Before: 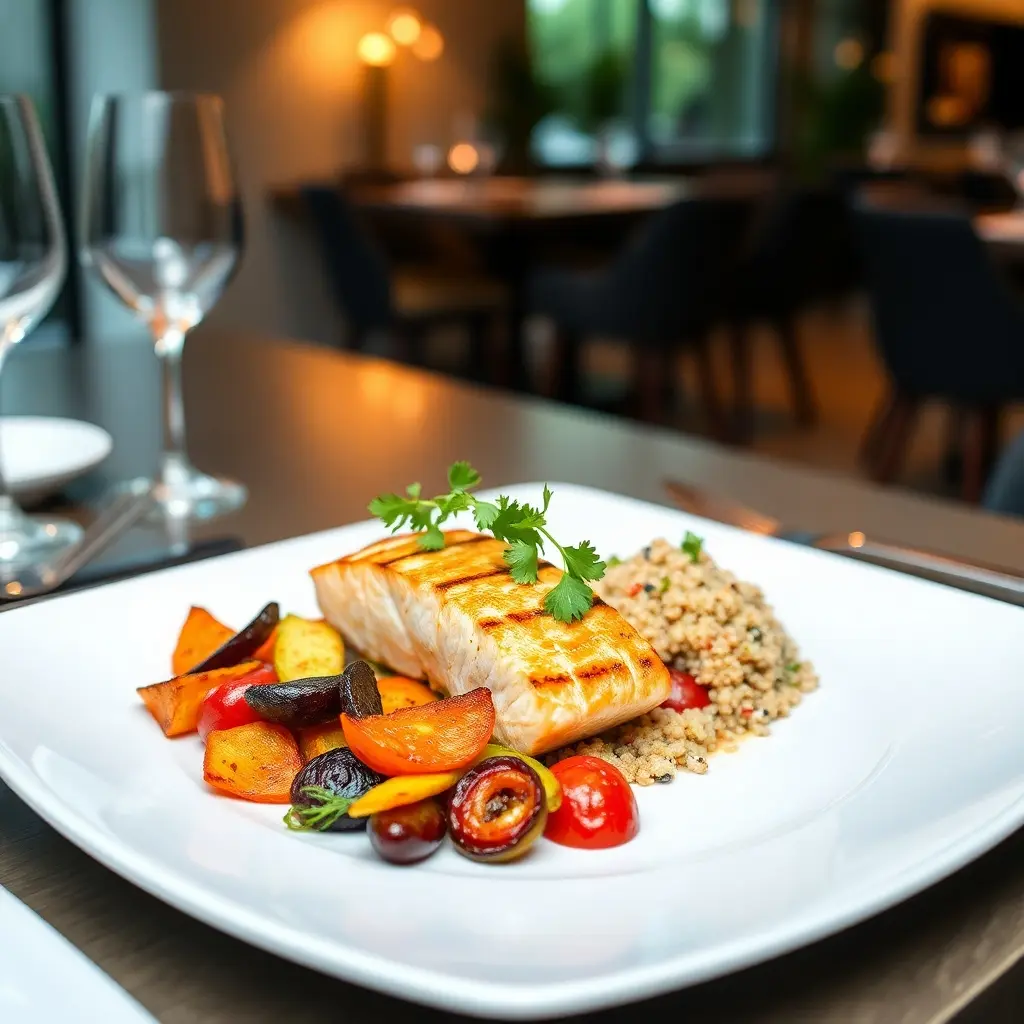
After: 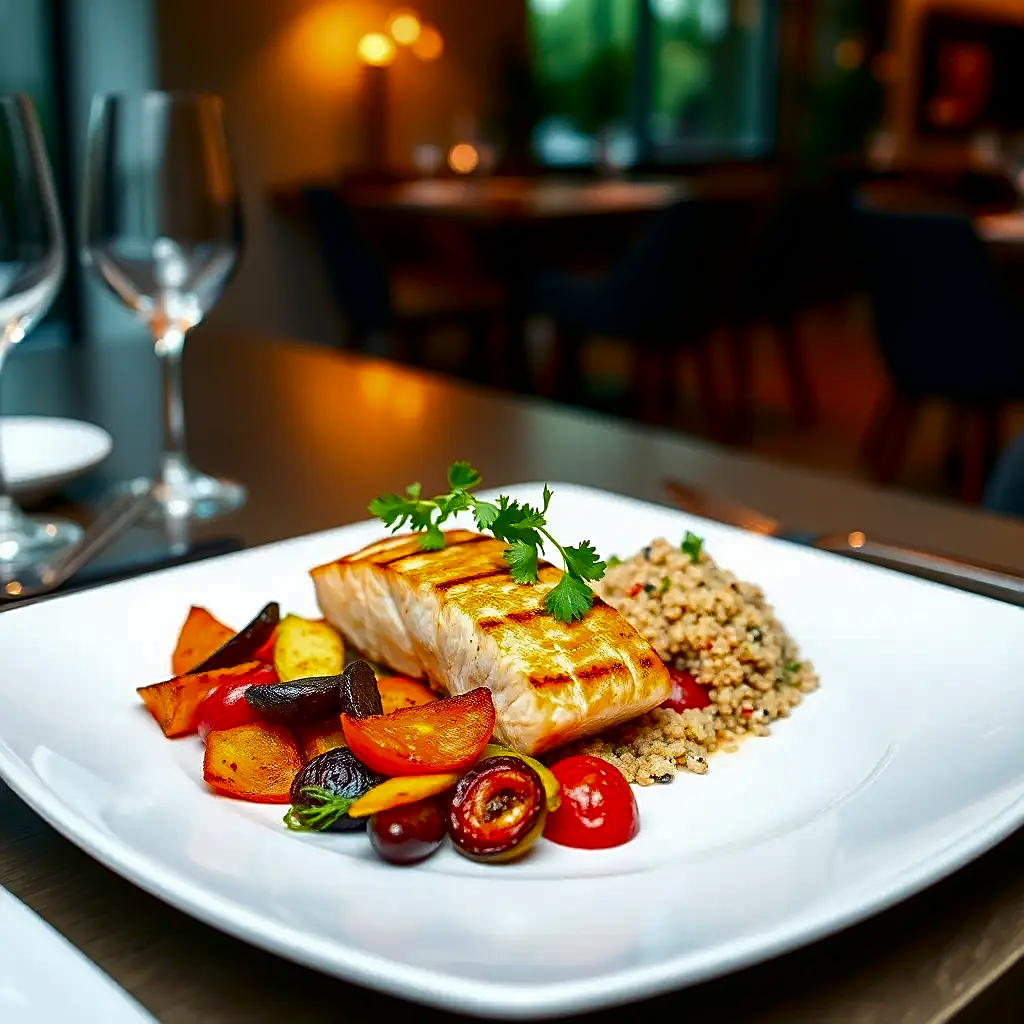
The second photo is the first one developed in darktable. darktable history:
sharpen: amount 0.492
contrast brightness saturation: brightness -0.249, saturation 0.2
